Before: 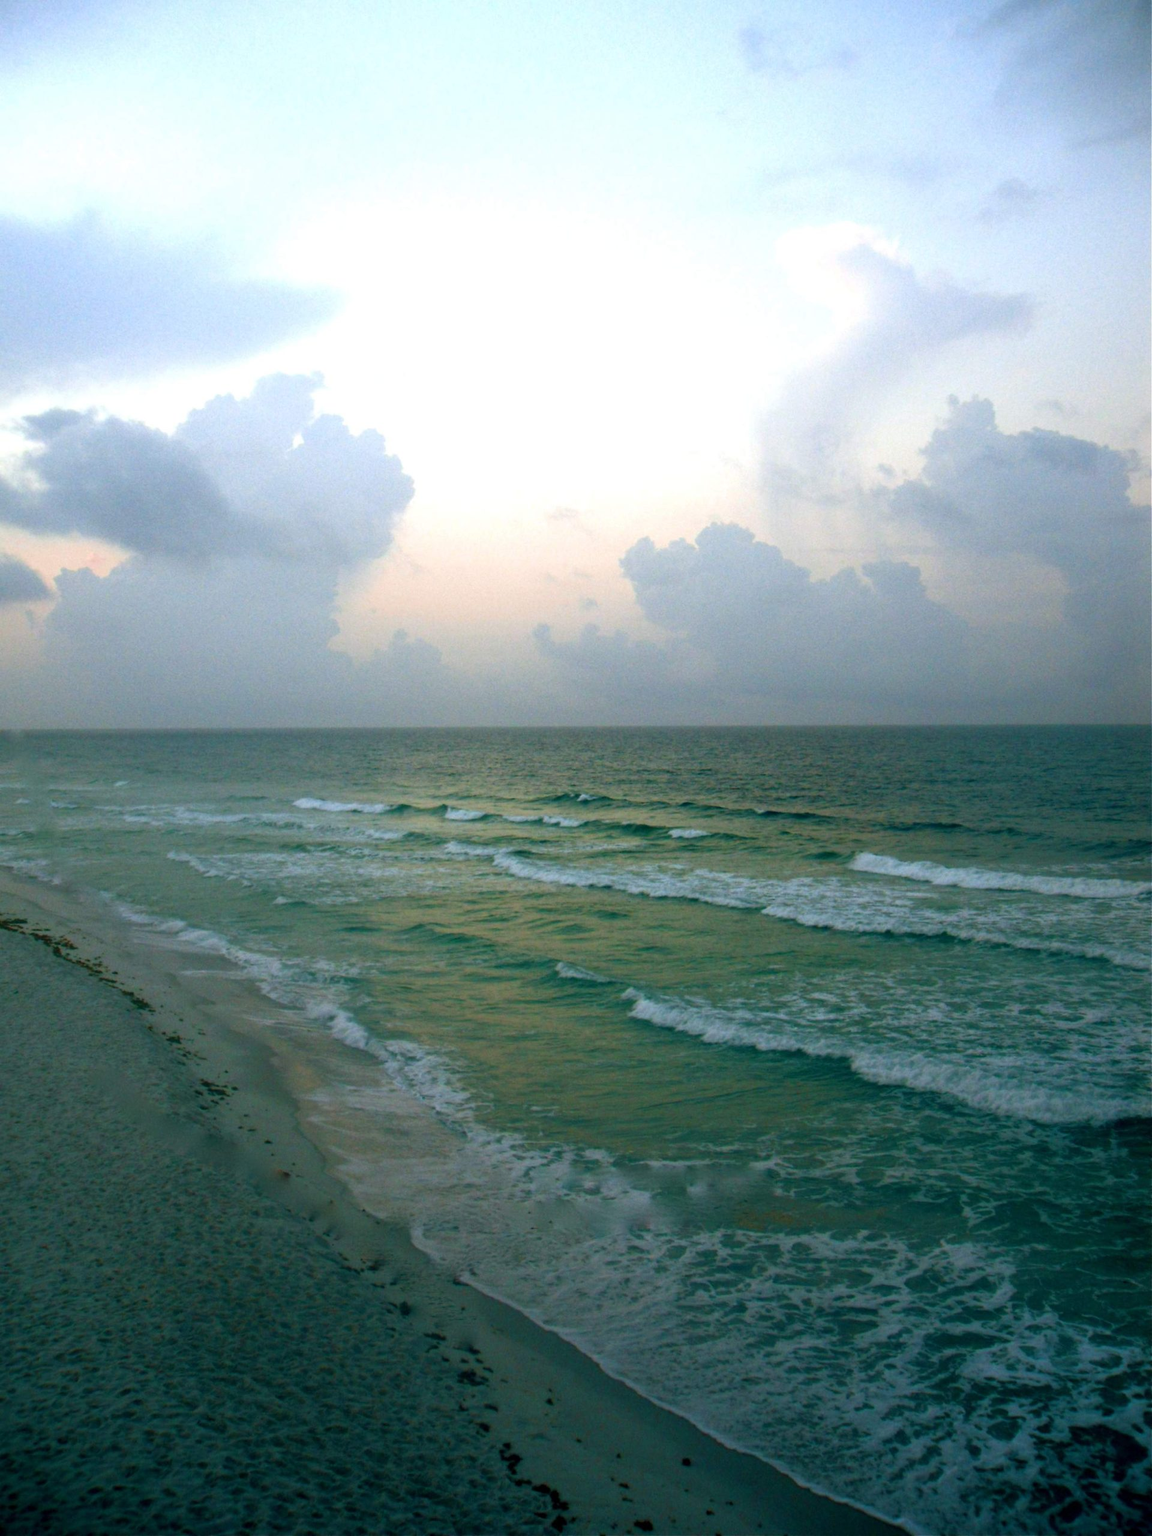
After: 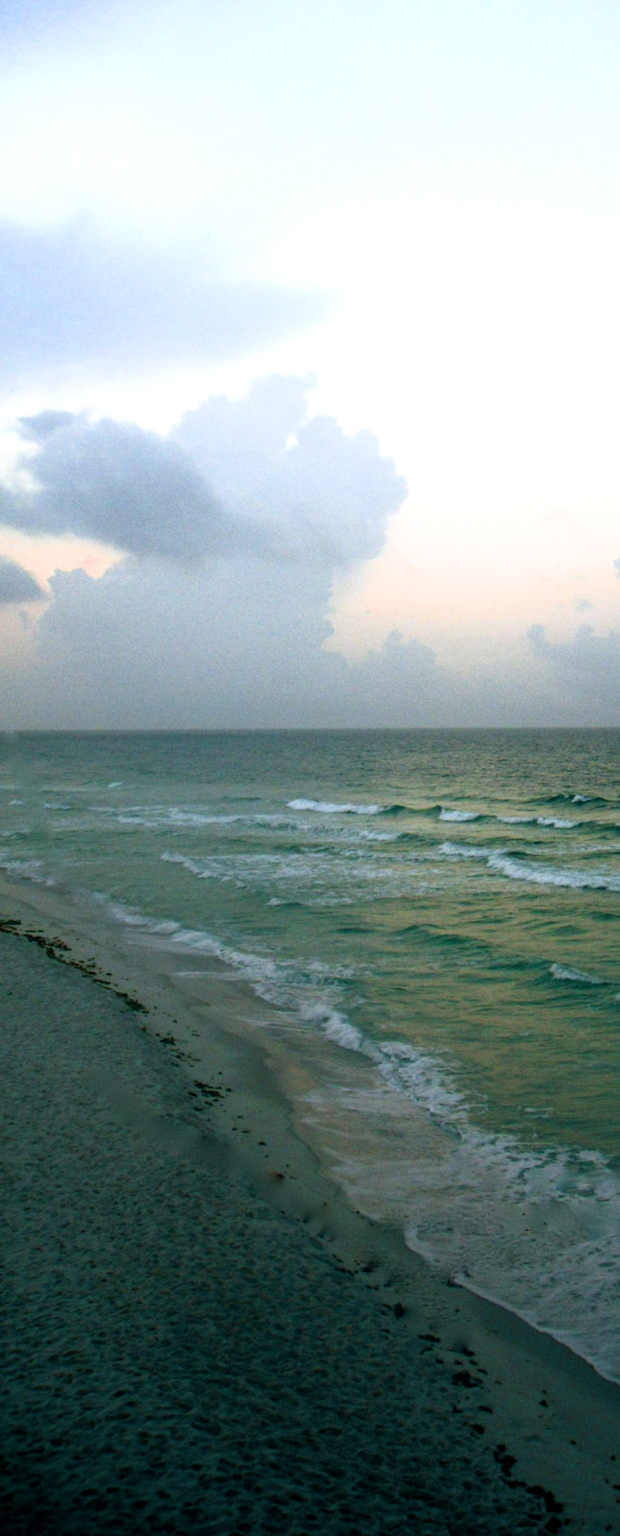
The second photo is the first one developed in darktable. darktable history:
filmic rgb: white relative exposure 2.45 EV, hardness 6.33
crop: left 0.587%, right 45.588%, bottom 0.086%
grain: coarseness 0.09 ISO, strength 10%
